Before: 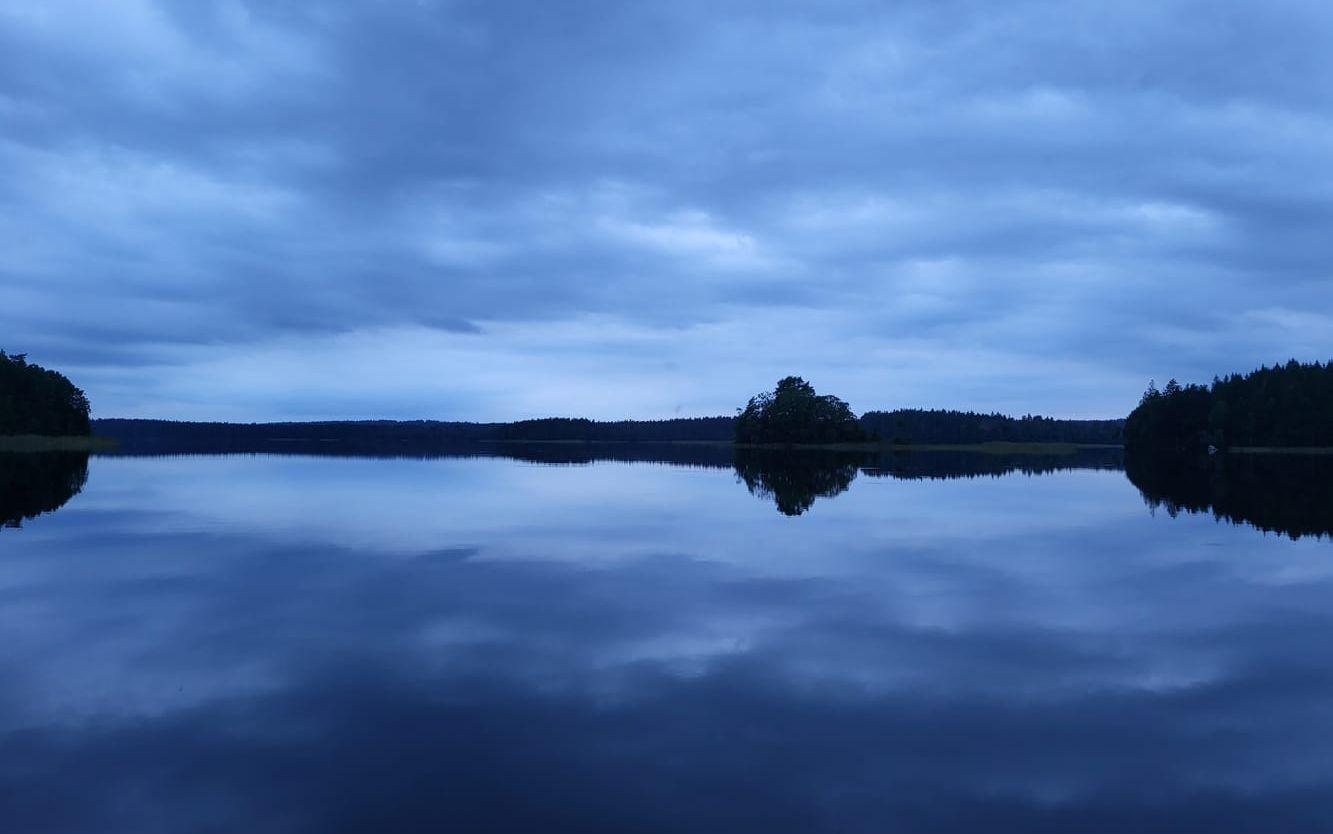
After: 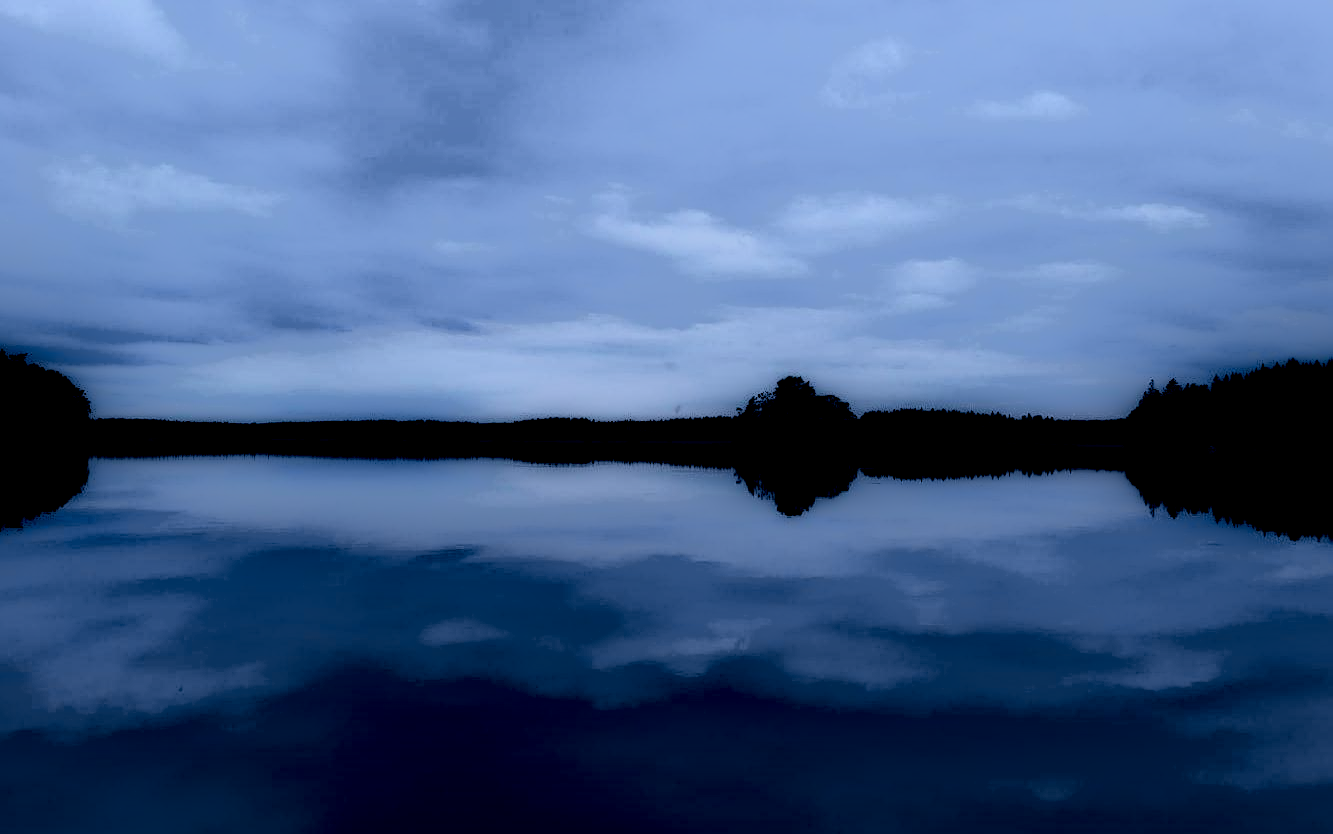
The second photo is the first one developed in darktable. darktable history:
tone curve: curves: ch0 [(0, 0.01) (0.097, 0.07) (0.204, 0.173) (0.447, 0.517) (0.539, 0.624) (0.733, 0.791) (0.879, 0.898) (1, 0.98)]; ch1 [(0, 0) (0.393, 0.415) (0.447, 0.448) (0.485, 0.494) (0.523, 0.509) (0.545, 0.541) (0.574, 0.561) (0.648, 0.674) (1, 1)]; ch2 [(0, 0) (0.369, 0.388) (0.449, 0.431) (0.499, 0.5) (0.521, 0.51) (0.53, 0.54) (0.564, 0.569) (0.674, 0.735) (1, 1)], color space Lab, independent channels, preserve colors none
sharpen: on, module defaults
local contrast: highlights 0%, shadows 198%, detail 164%, midtone range 0.001
tone equalizer: on, module defaults
